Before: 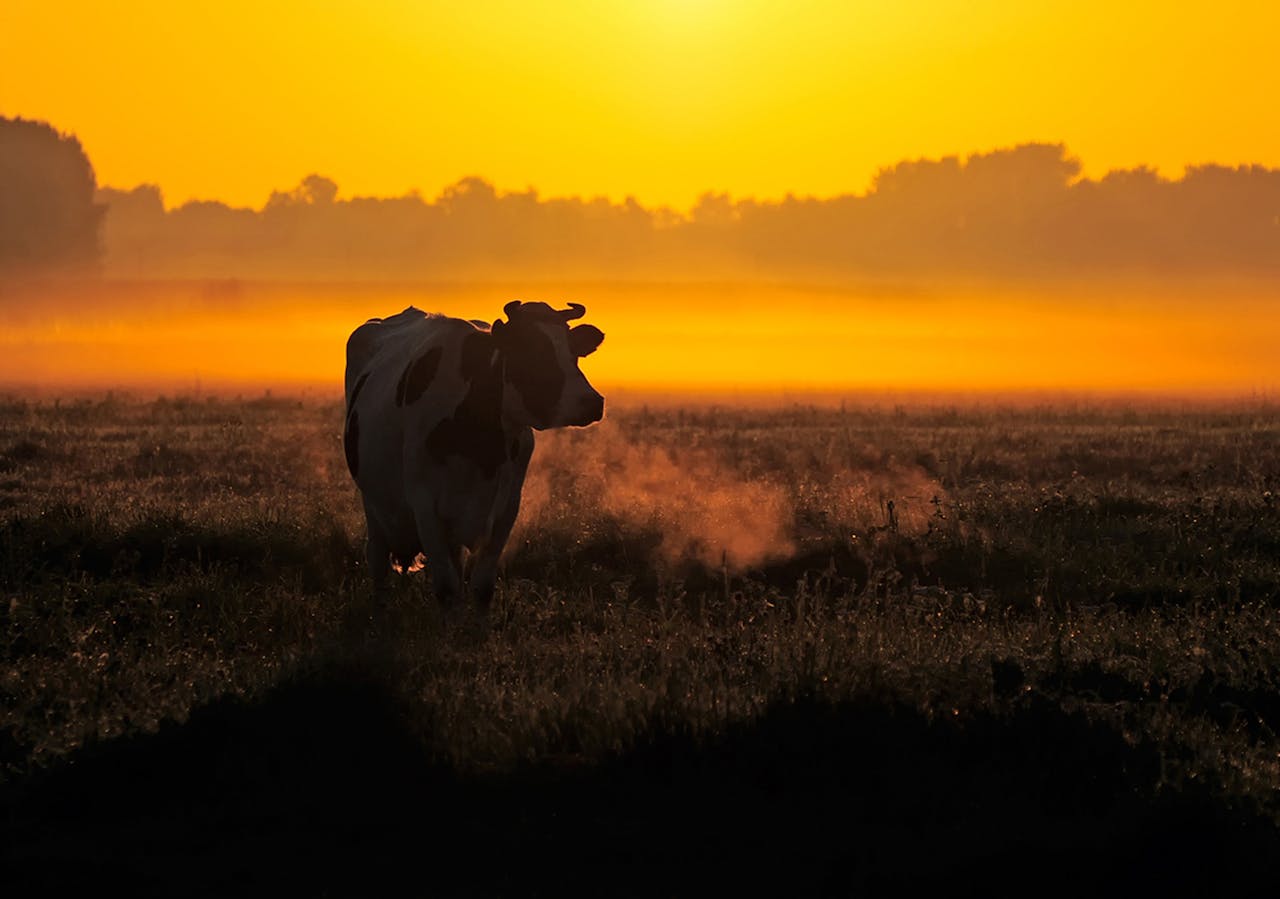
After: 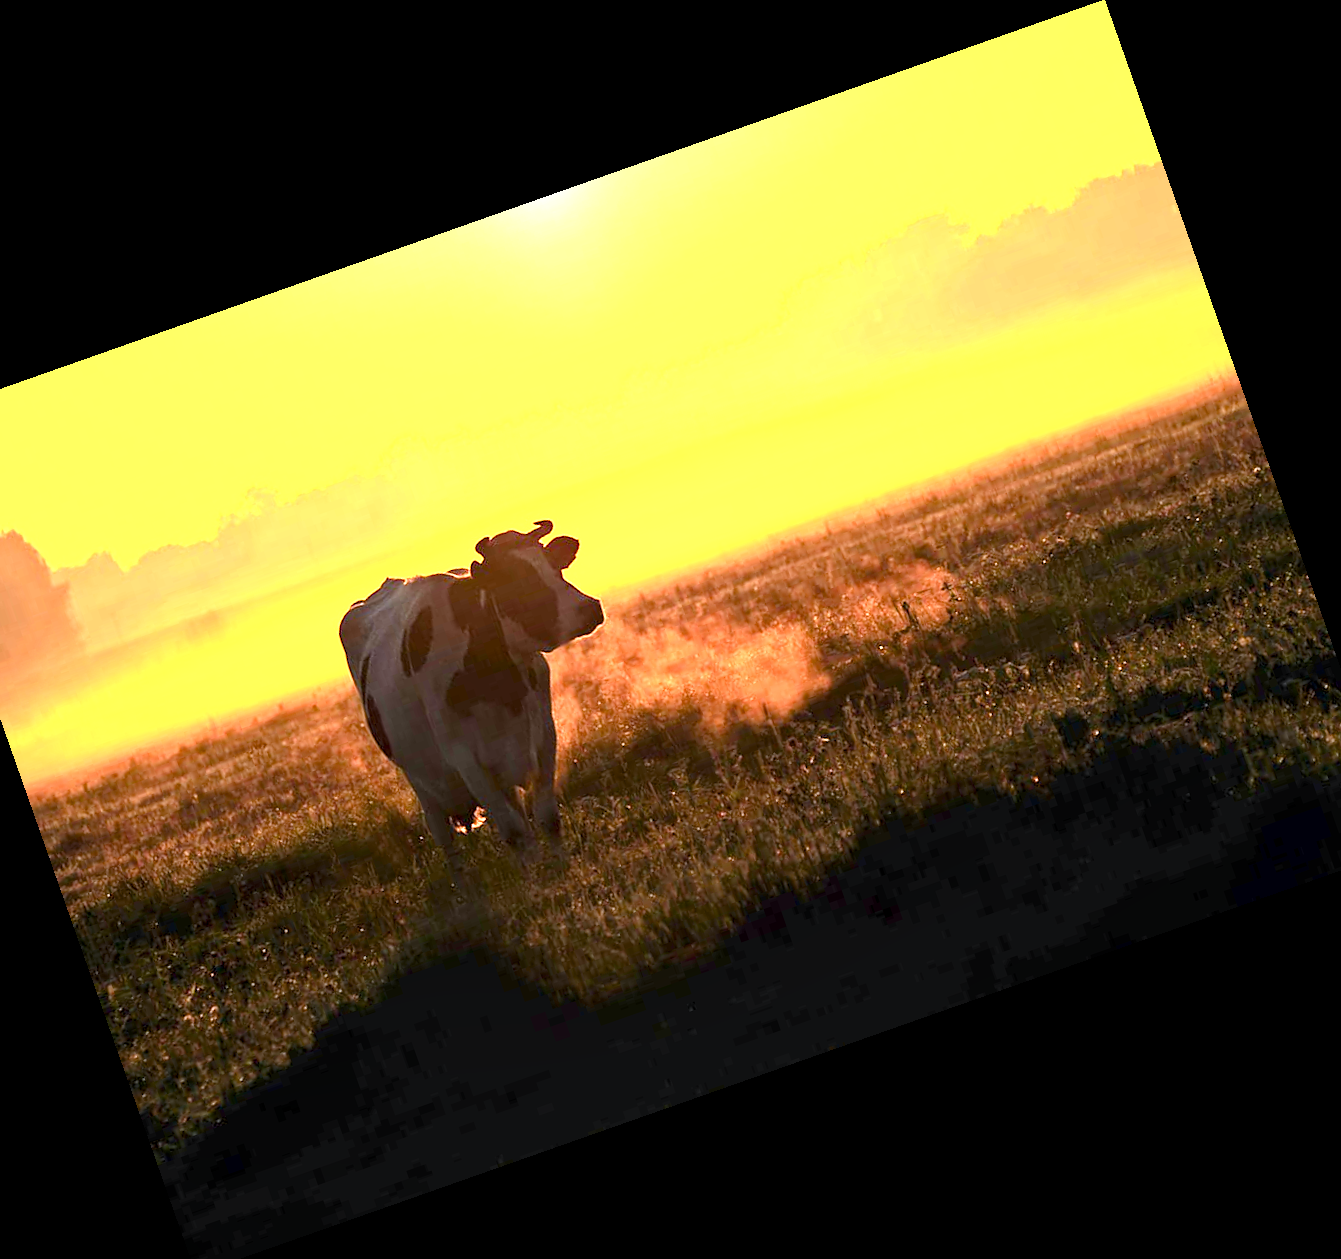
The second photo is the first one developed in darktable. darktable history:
color balance rgb: perceptual saturation grading › global saturation 20%, perceptual saturation grading › highlights -25%, perceptual saturation grading › shadows 50%
white balance: red 0.967, blue 1.049
exposure: exposure 2.25 EV, compensate highlight preservation false
crop and rotate: angle 19.43°, left 6.812%, right 4.125%, bottom 1.087%
local contrast: highlights 100%, shadows 100%, detail 120%, midtone range 0.2
